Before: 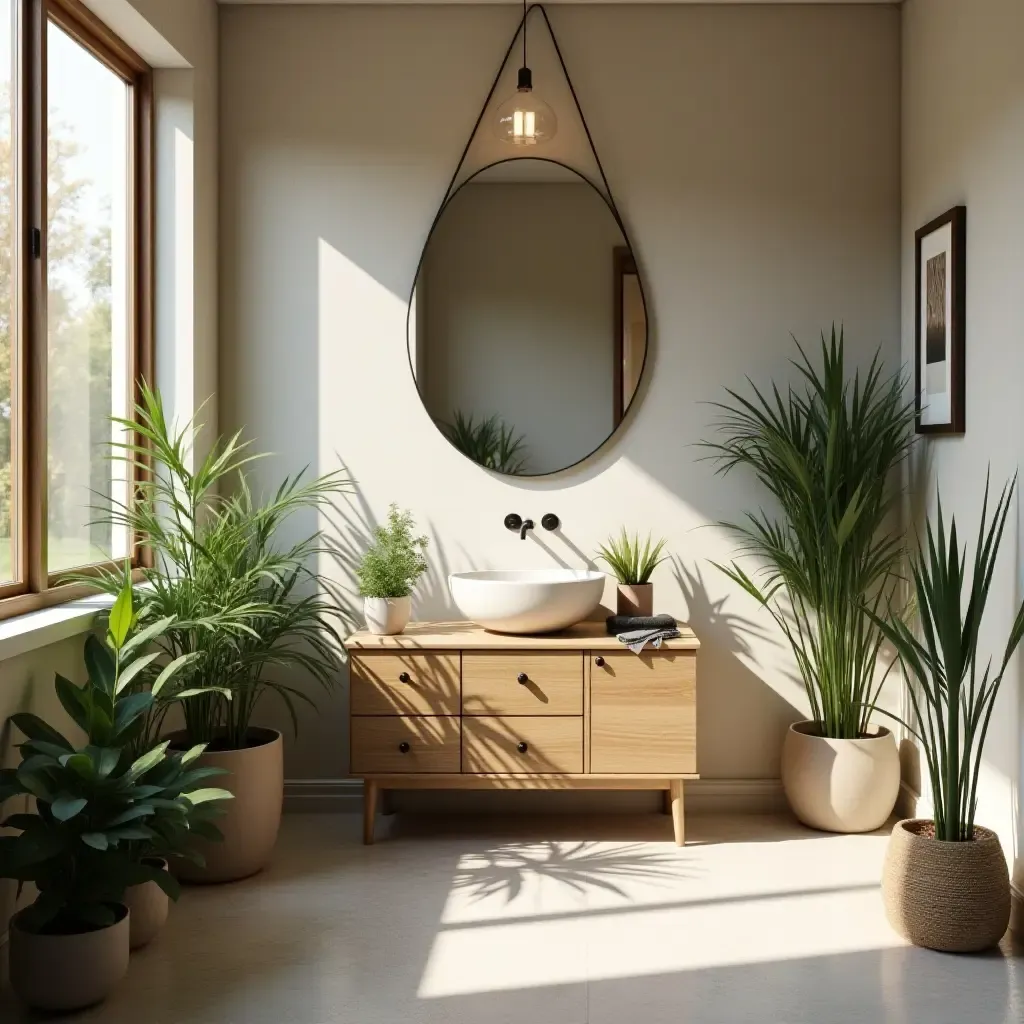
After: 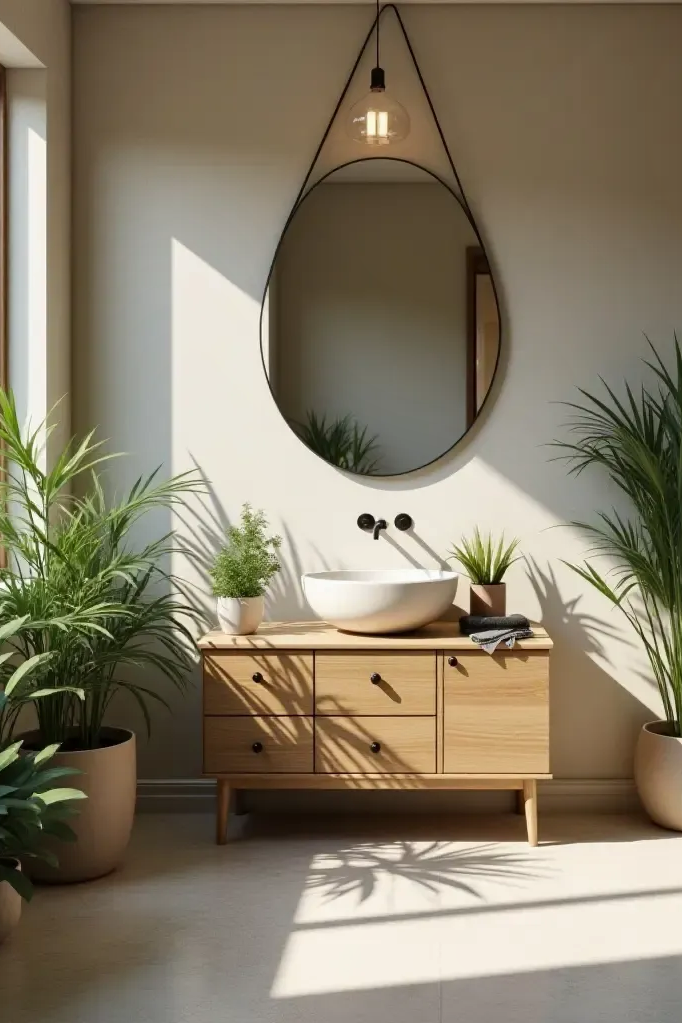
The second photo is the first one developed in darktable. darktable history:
tone equalizer: edges refinement/feathering 500, mask exposure compensation -1.57 EV, preserve details no
crop and rotate: left 14.363%, right 18.939%
shadows and highlights: shadows 43.56, white point adjustment -1.36, soften with gaussian
